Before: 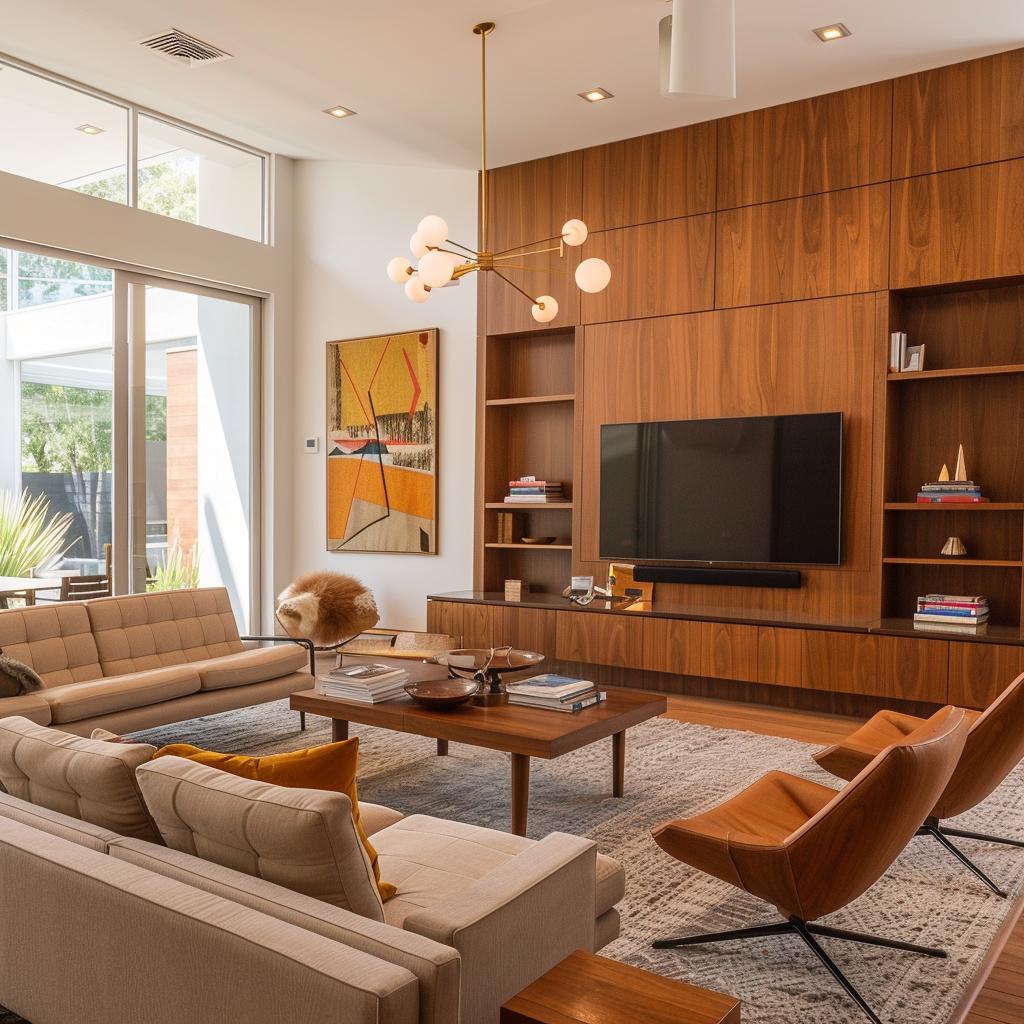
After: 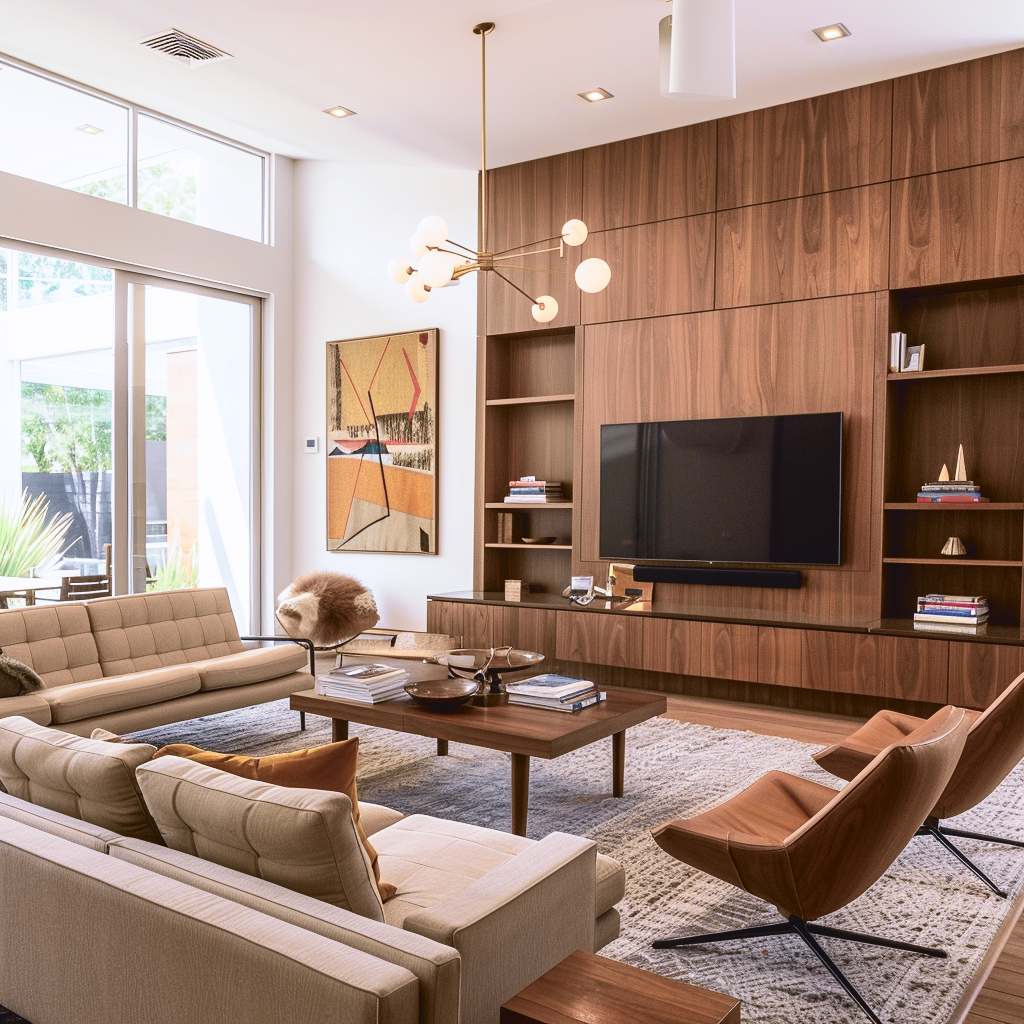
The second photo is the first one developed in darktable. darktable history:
split-toning: shadows › saturation 0.61, highlights › saturation 0.58, balance -28.74, compress 87.36%
white balance: red 0.967, blue 1.119, emerald 0.756
contrast brightness saturation: saturation -0.05
tone curve: curves: ch0 [(0, 0.039) (0.104, 0.094) (0.285, 0.301) (0.673, 0.796) (0.845, 0.932) (0.994, 0.971)]; ch1 [(0, 0) (0.356, 0.385) (0.424, 0.405) (0.498, 0.502) (0.586, 0.57) (0.657, 0.642) (1, 1)]; ch2 [(0, 0) (0.424, 0.438) (0.46, 0.453) (0.515, 0.505) (0.557, 0.57) (0.612, 0.583) (0.722, 0.67) (1, 1)], color space Lab, independent channels, preserve colors none
